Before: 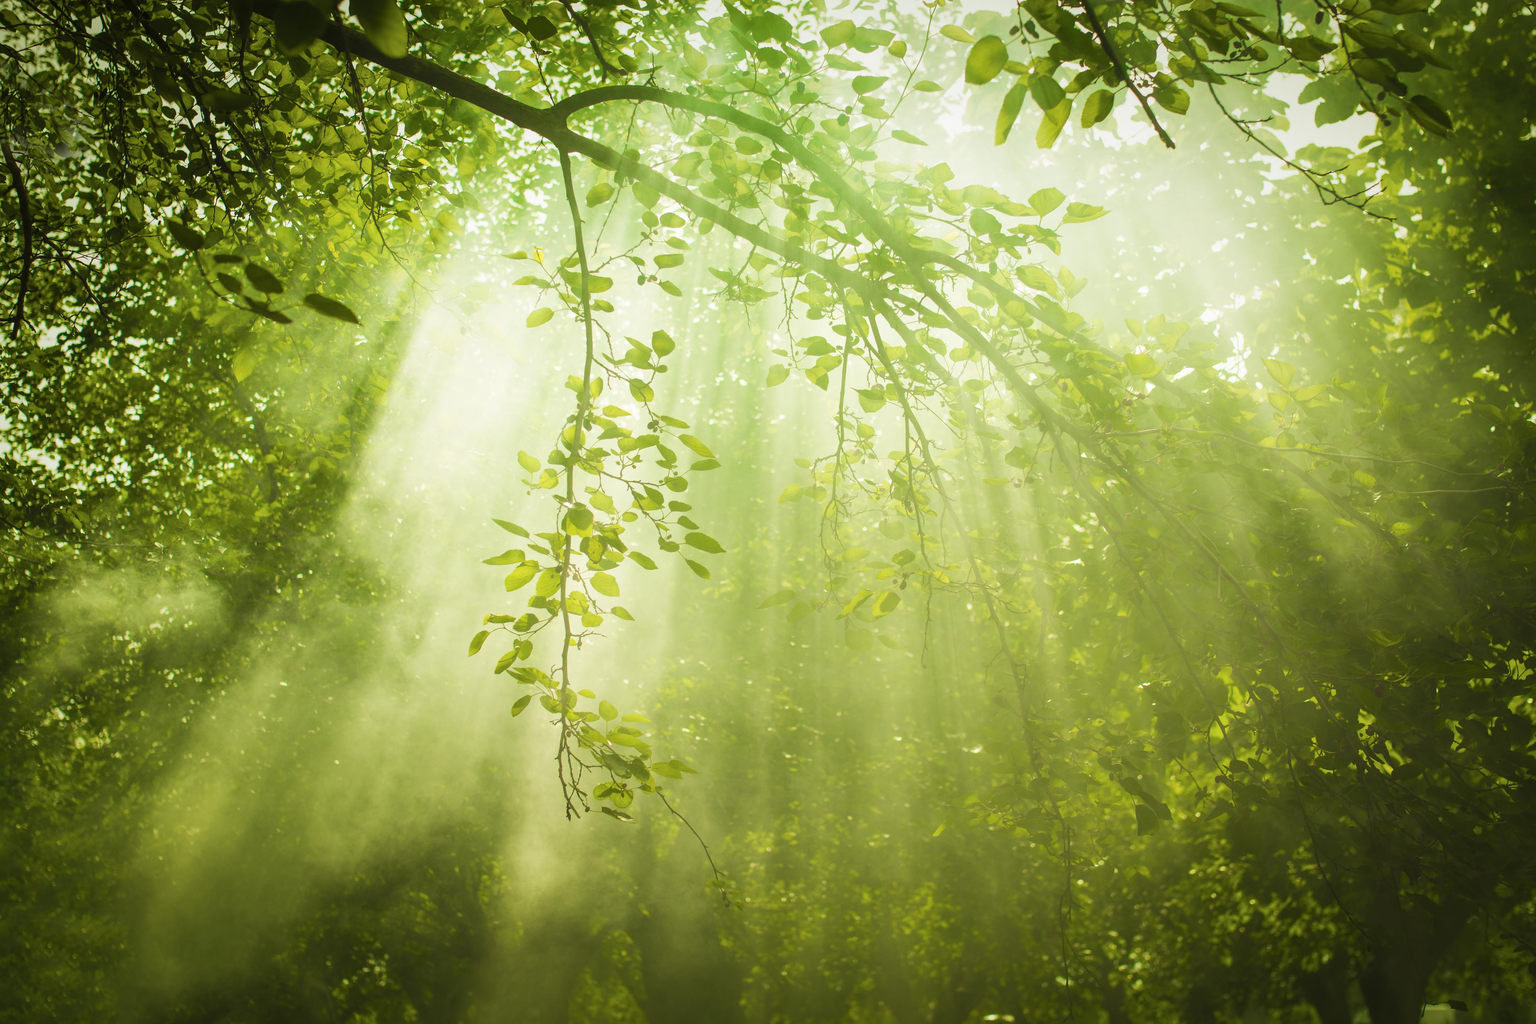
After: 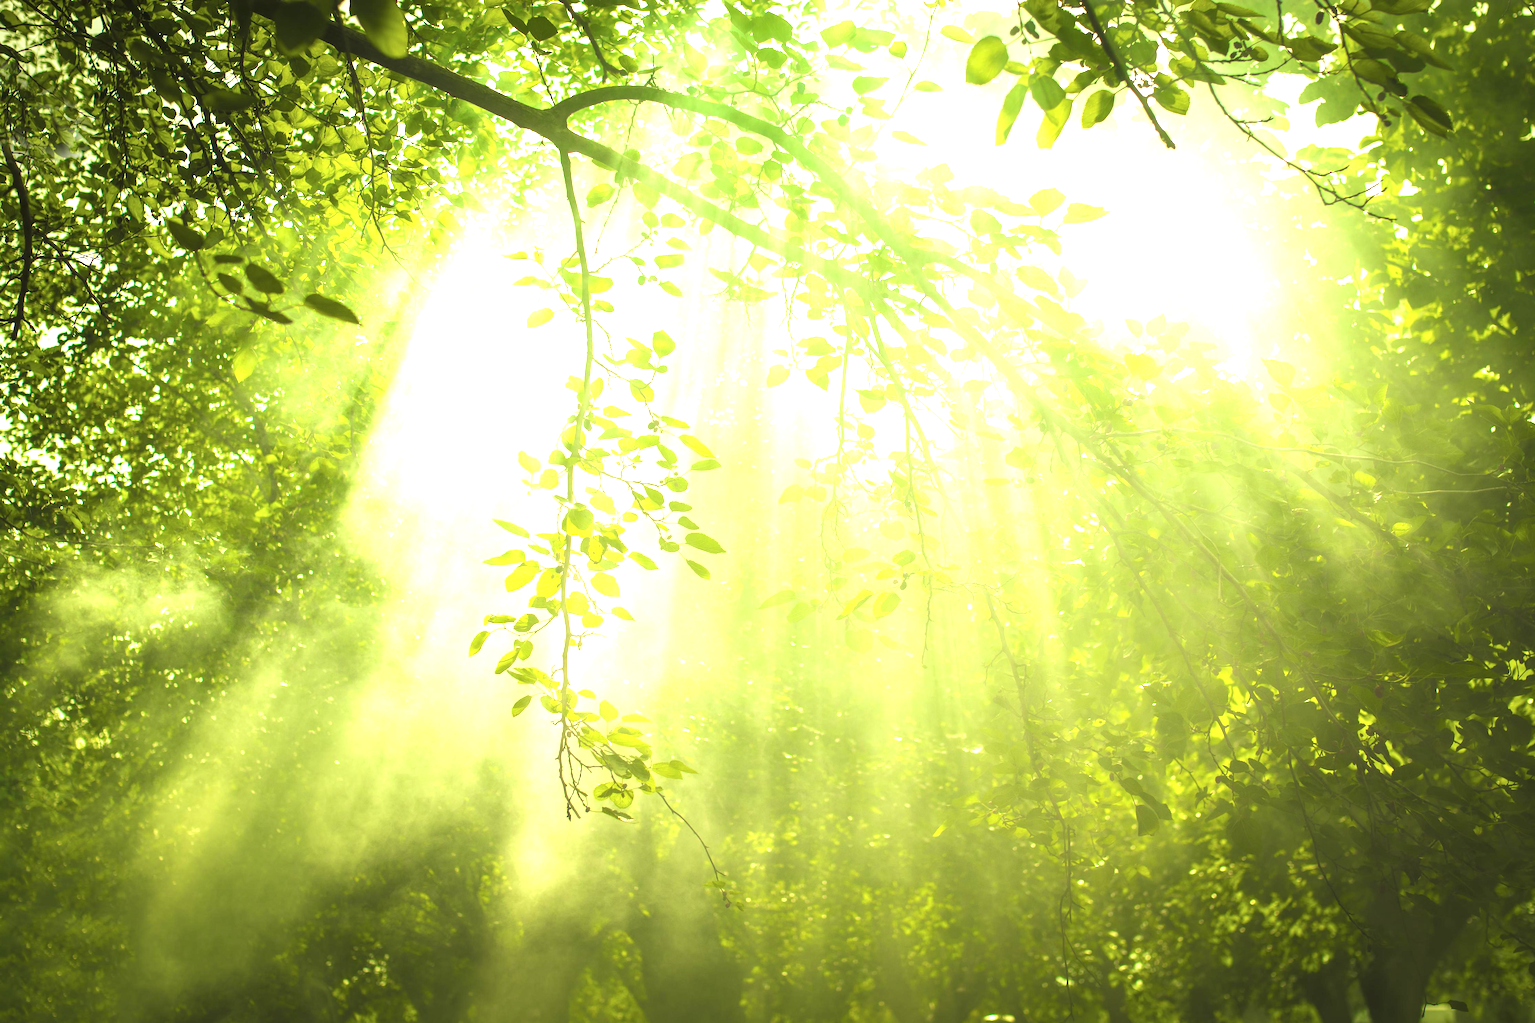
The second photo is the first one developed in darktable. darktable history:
tone equalizer: edges refinement/feathering 500, mask exposure compensation -1.57 EV, preserve details no
exposure: black level correction 0, exposure 1.2 EV, compensate exposure bias true, compensate highlight preservation false
